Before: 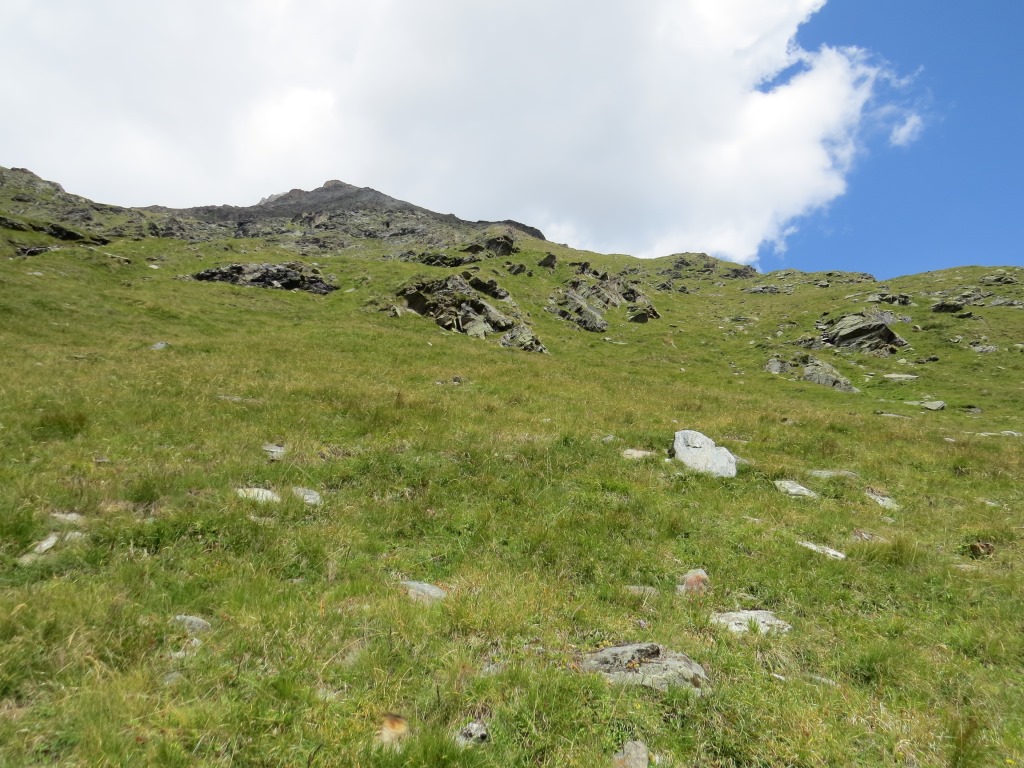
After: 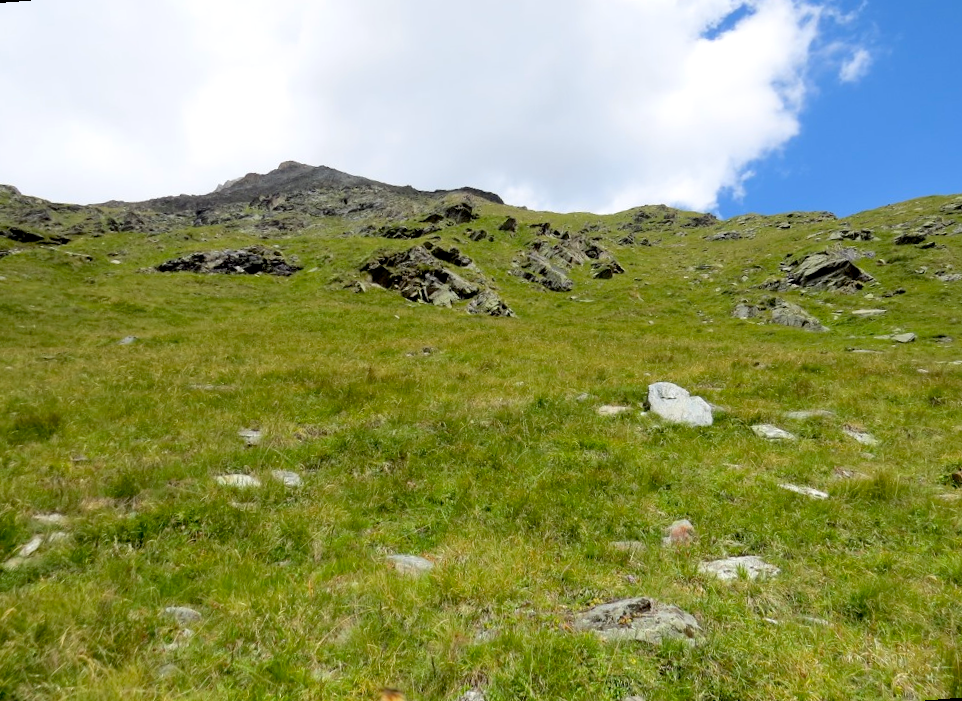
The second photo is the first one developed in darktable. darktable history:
exposure: black level correction 0.011, compensate highlight preservation false
color balance: lift [1, 1, 0.999, 1.001], gamma [1, 1.003, 1.005, 0.995], gain [1, 0.992, 0.988, 1.012], contrast 5%, output saturation 110%
rotate and perspective: rotation -4.57°, crop left 0.054, crop right 0.944, crop top 0.087, crop bottom 0.914
